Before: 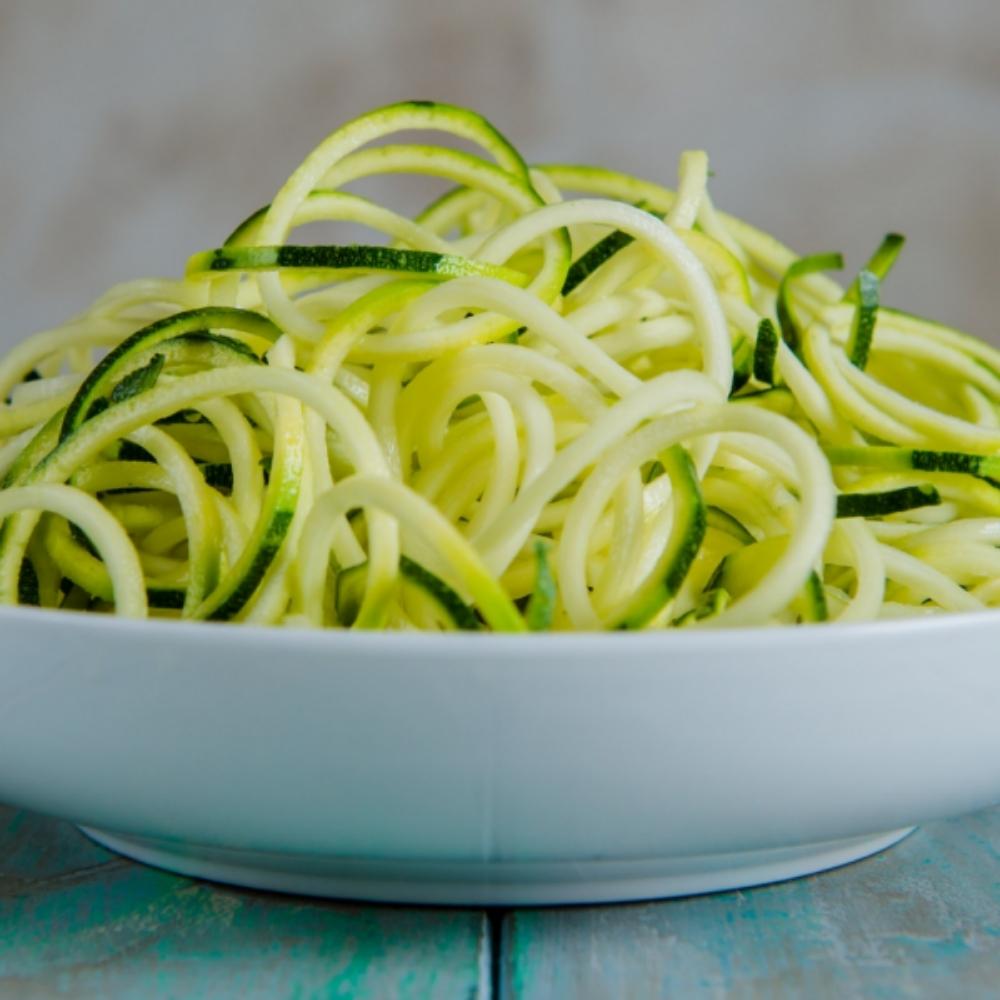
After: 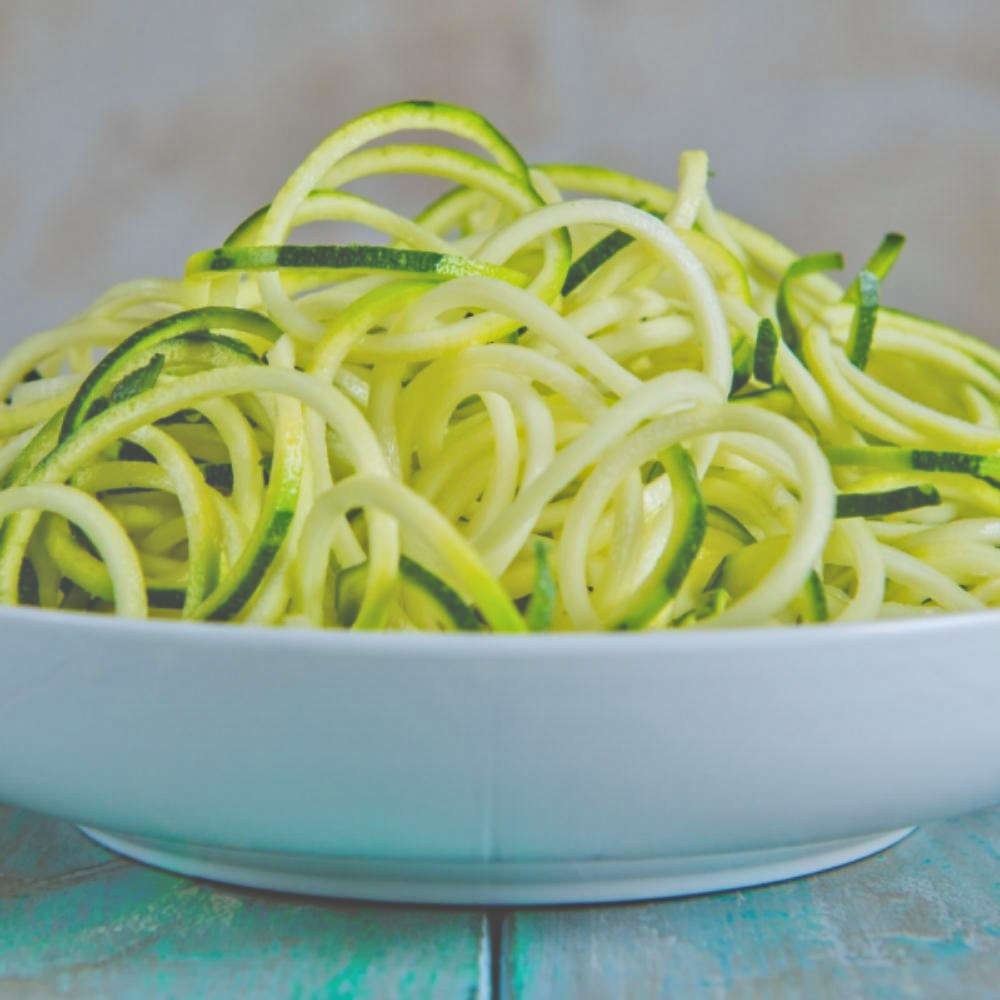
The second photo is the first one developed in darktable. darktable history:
haze removal: compatibility mode true, adaptive false
white balance: red 0.988, blue 1.017
exposure: black level correction -0.025, exposure -0.117 EV, compensate highlight preservation false
tone equalizer: -7 EV 0.15 EV, -6 EV 0.6 EV, -5 EV 1.15 EV, -4 EV 1.33 EV, -3 EV 1.15 EV, -2 EV 0.6 EV, -1 EV 0.15 EV, mask exposure compensation -0.5 EV
